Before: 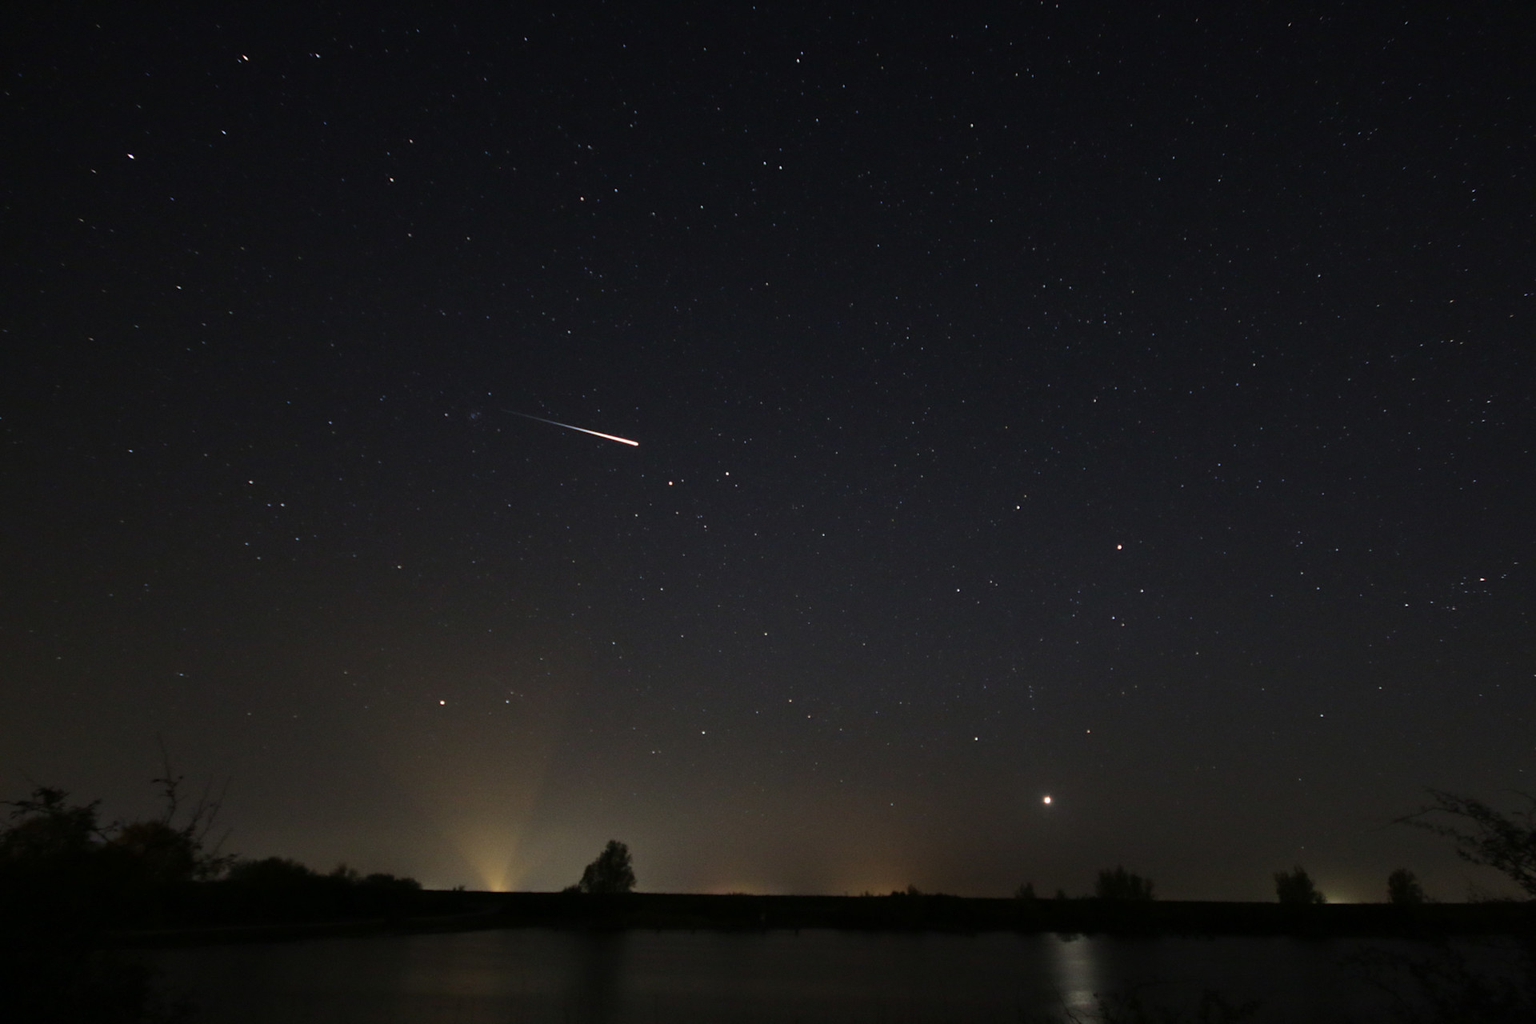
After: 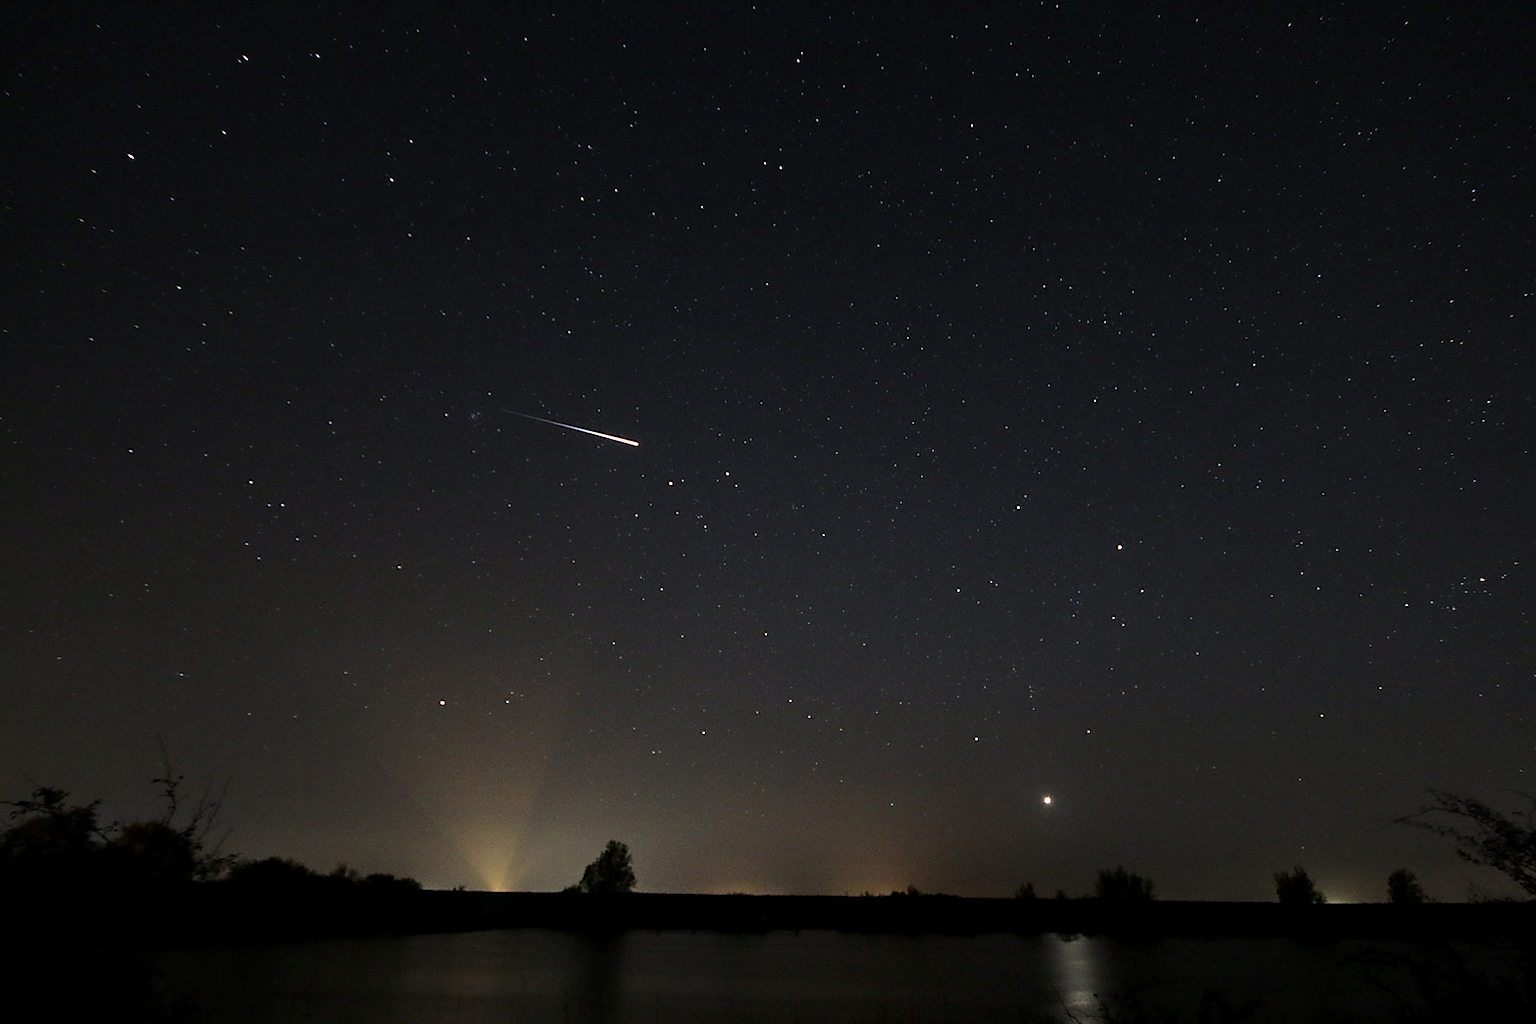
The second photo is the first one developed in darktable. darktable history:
local contrast: detail 130%
sharpen: radius 1.394, amount 1.256, threshold 0.622
